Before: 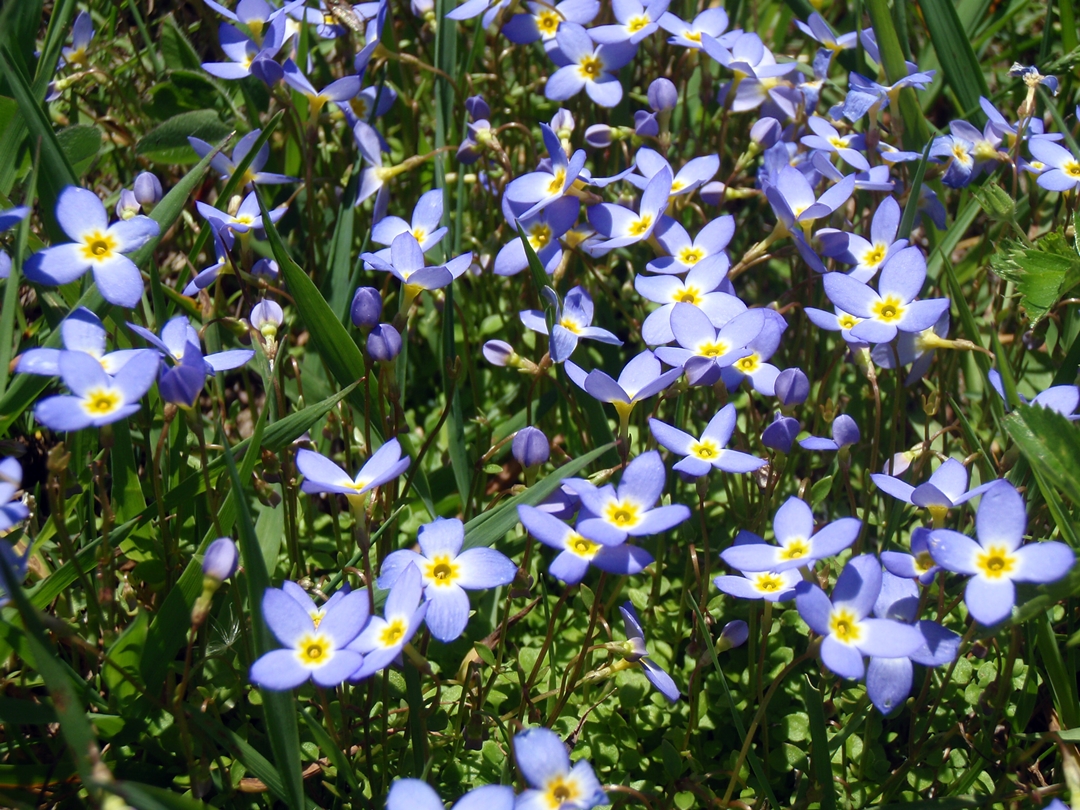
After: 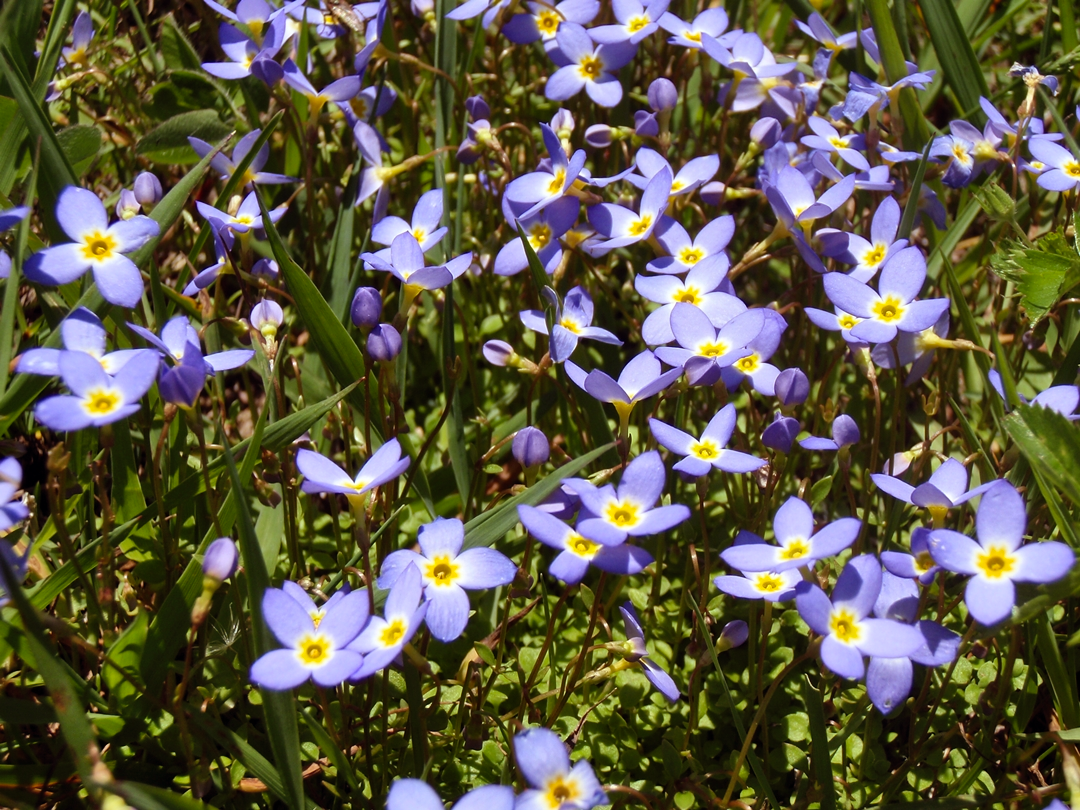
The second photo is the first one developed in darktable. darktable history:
shadows and highlights: low approximation 0.01, soften with gaussian
rgb levels: mode RGB, independent channels, levels [[0, 0.5, 1], [0, 0.521, 1], [0, 0.536, 1]]
